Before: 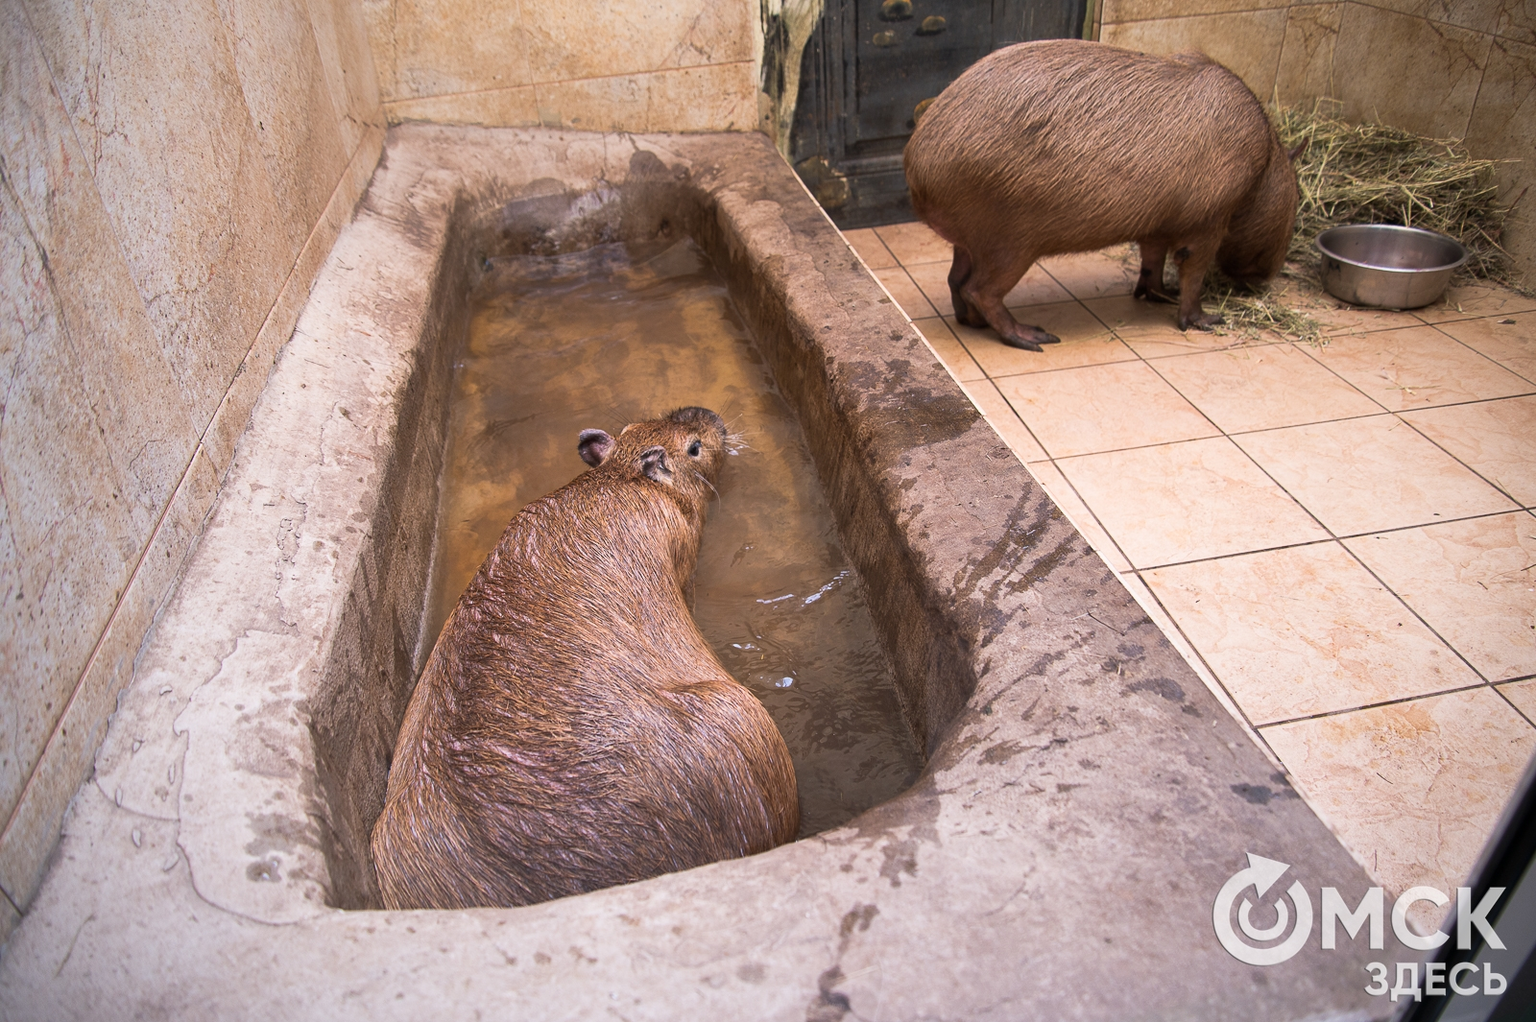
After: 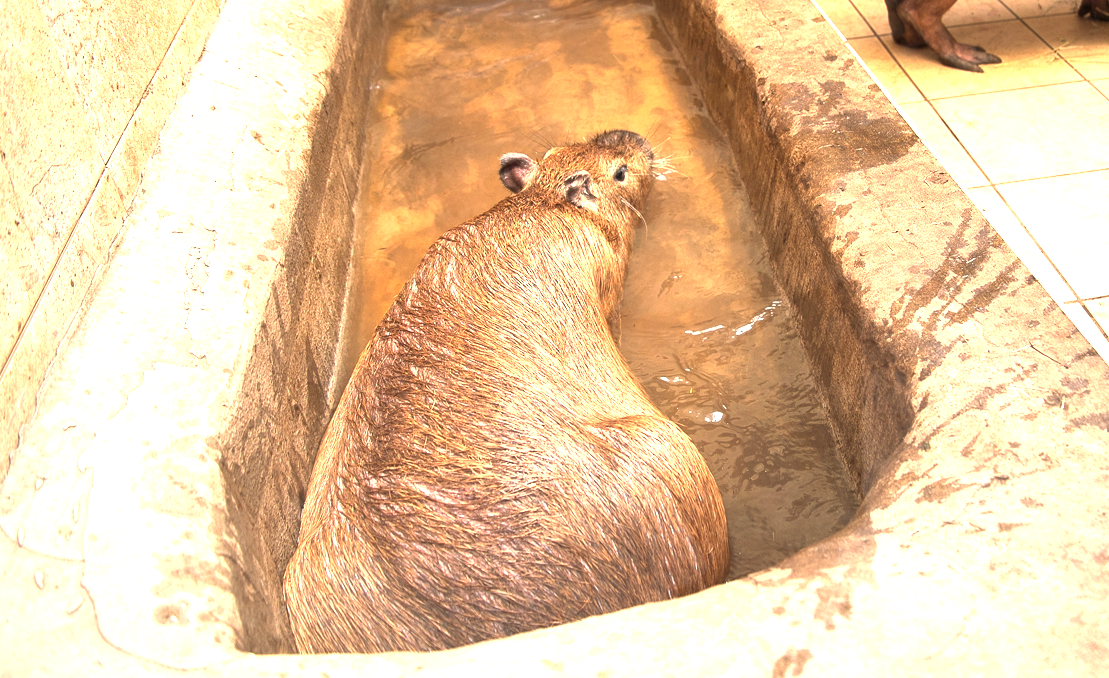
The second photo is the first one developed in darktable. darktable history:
white balance: red 1.08, blue 0.791
crop: left 6.488%, top 27.668%, right 24.183%, bottom 8.656%
exposure: black level correction 0, exposure 1.45 EV, compensate exposure bias true, compensate highlight preservation false
